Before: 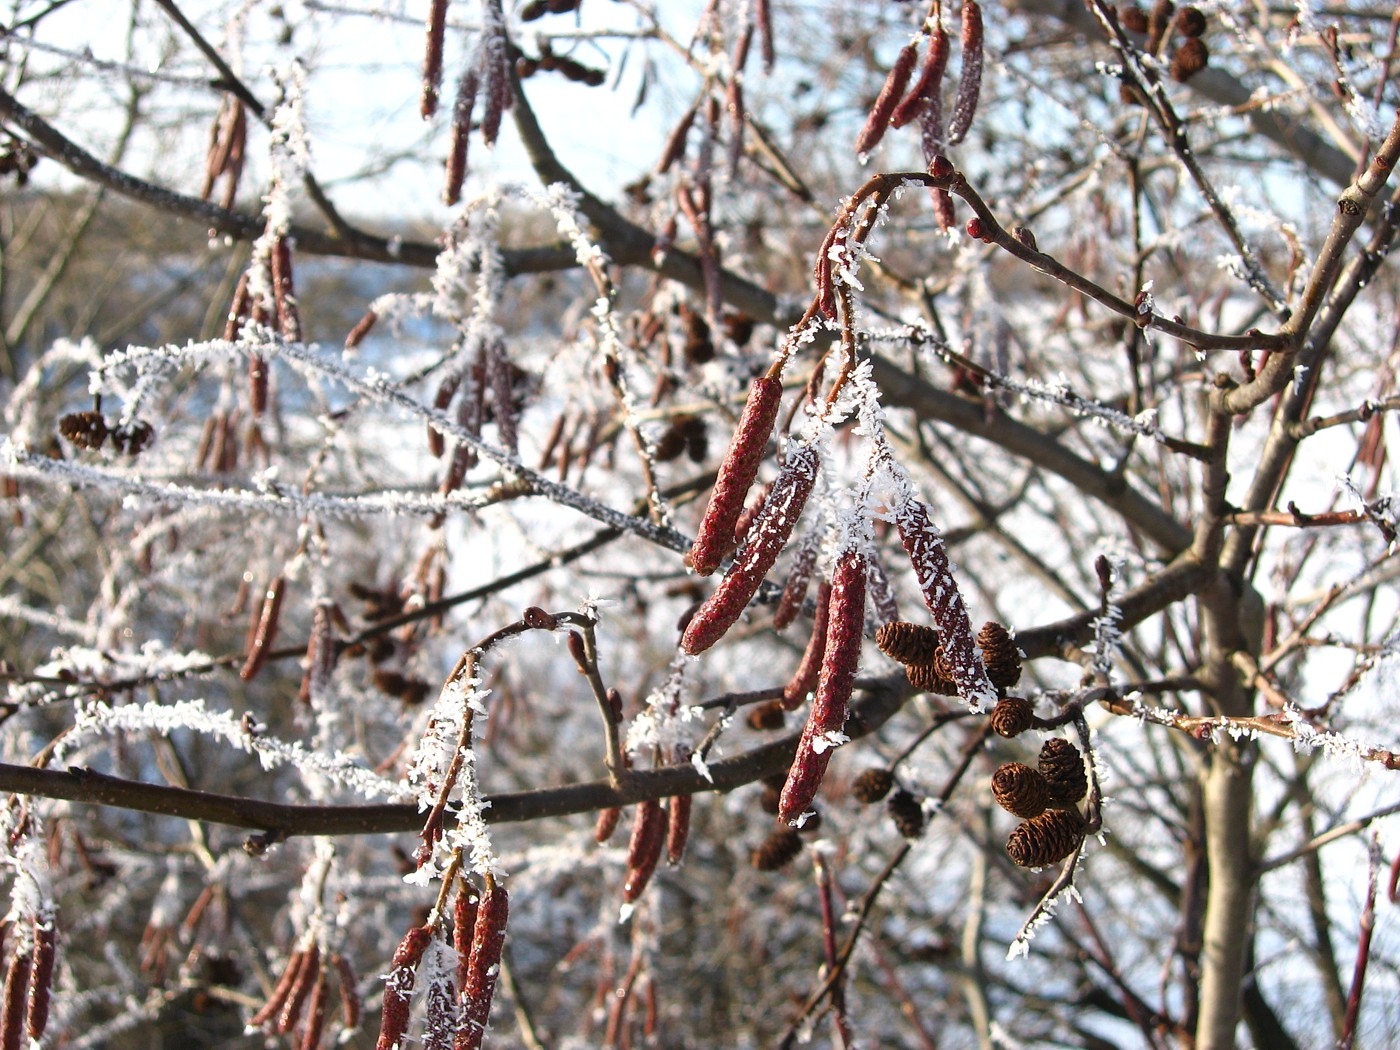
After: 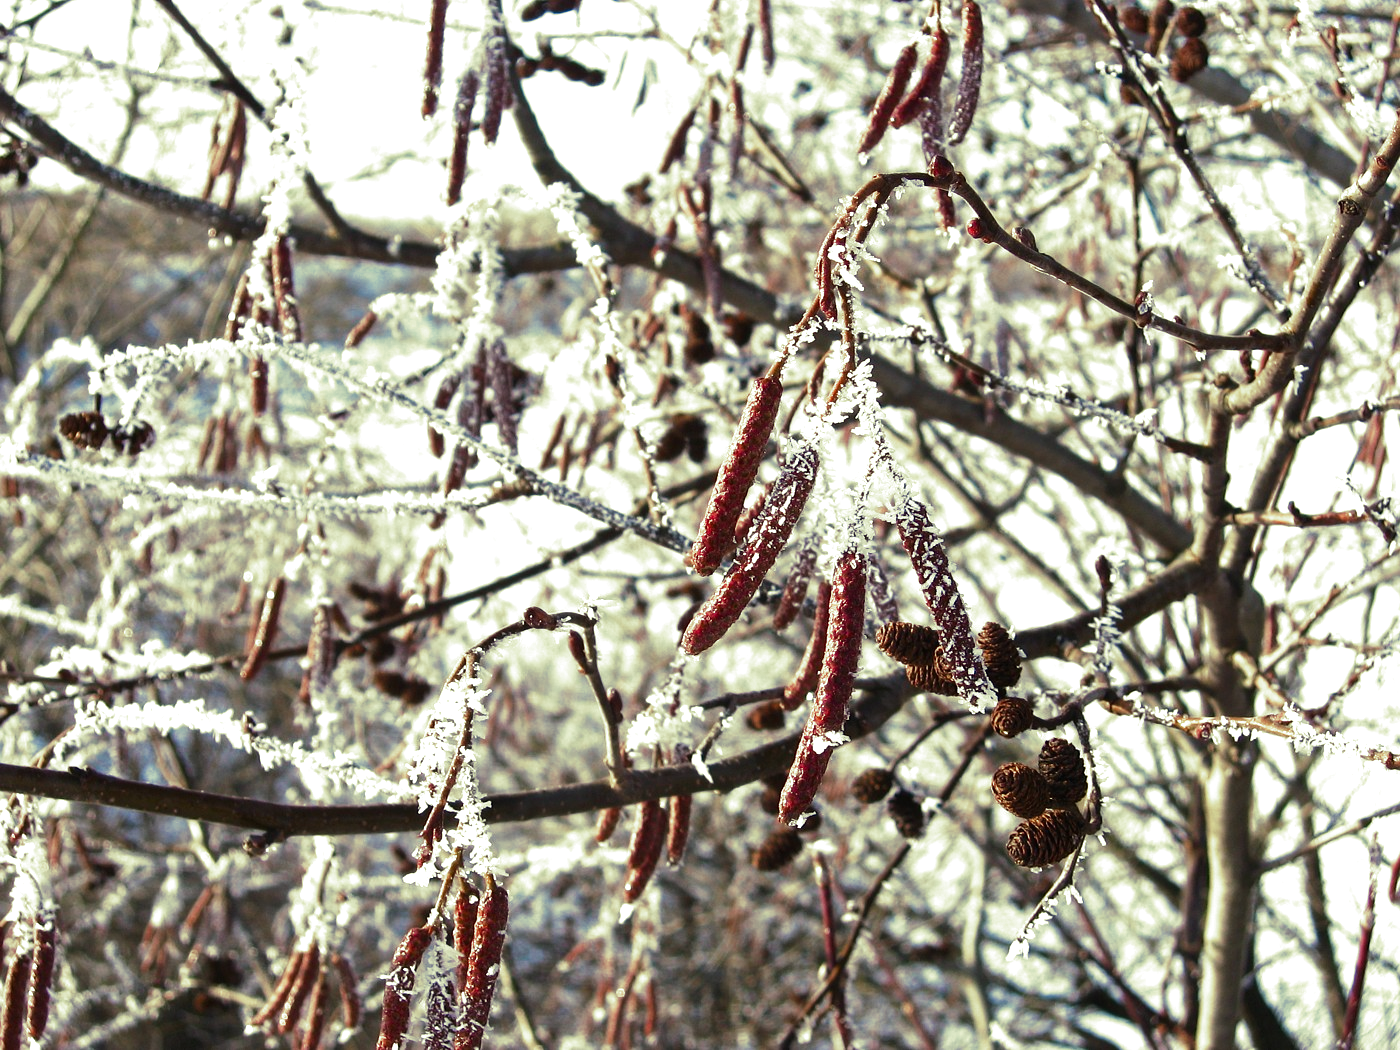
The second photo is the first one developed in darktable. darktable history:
tone equalizer: -8 EV -0.417 EV, -7 EV -0.389 EV, -6 EV -0.333 EV, -5 EV -0.222 EV, -3 EV 0.222 EV, -2 EV 0.333 EV, -1 EV 0.389 EV, +0 EV 0.417 EV, edges refinement/feathering 500, mask exposure compensation -1.57 EV, preserve details no
split-toning: shadows › hue 290.82°, shadows › saturation 0.34, highlights › saturation 0.38, balance 0, compress 50%
color zones: curves: ch1 [(0.25, 0.5) (0.747, 0.71)]
